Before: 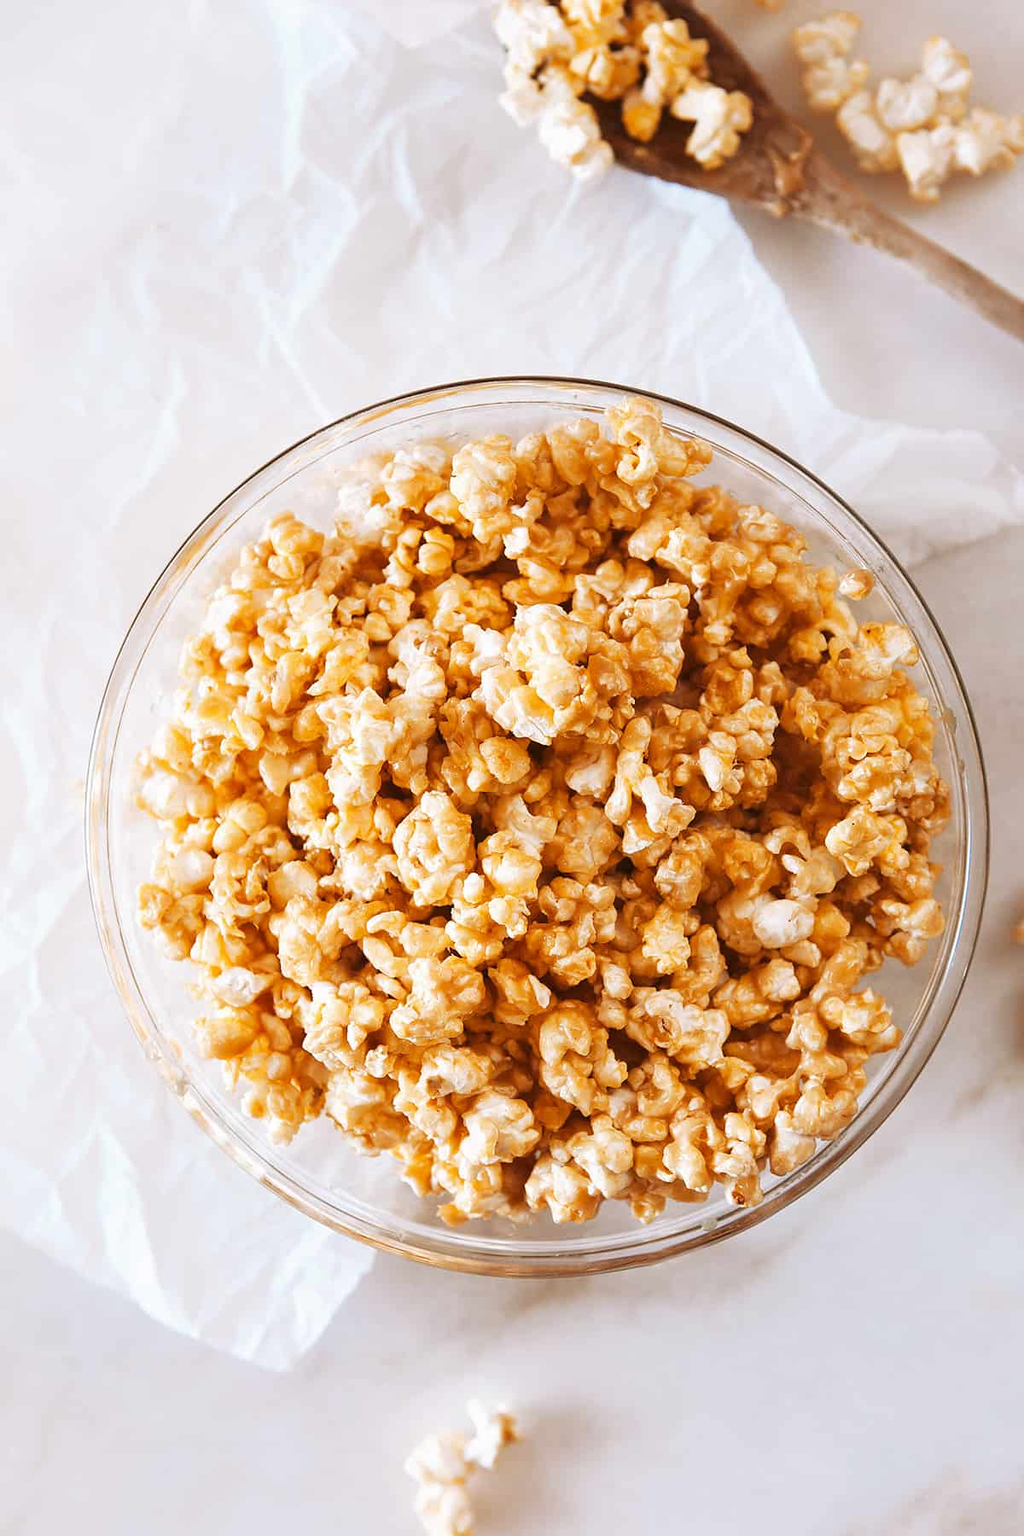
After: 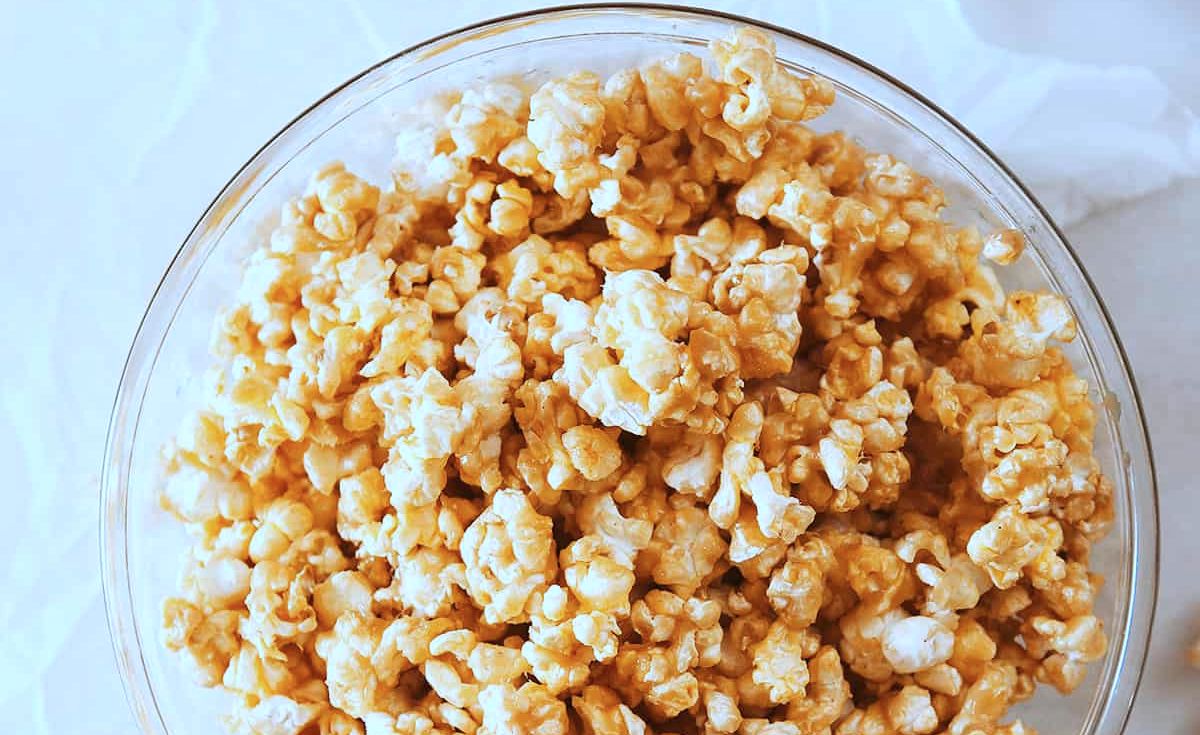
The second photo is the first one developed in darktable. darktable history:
crop and rotate: top 24.373%, bottom 34.743%
tone equalizer: on, module defaults
color calibration: illuminant as shot in camera, x 0.385, y 0.38, temperature 3989.47 K, saturation algorithm version 1 (2020)
exposure: exposure -0.059 EV, compensate exposure bias true, compensate highlight preservation false
